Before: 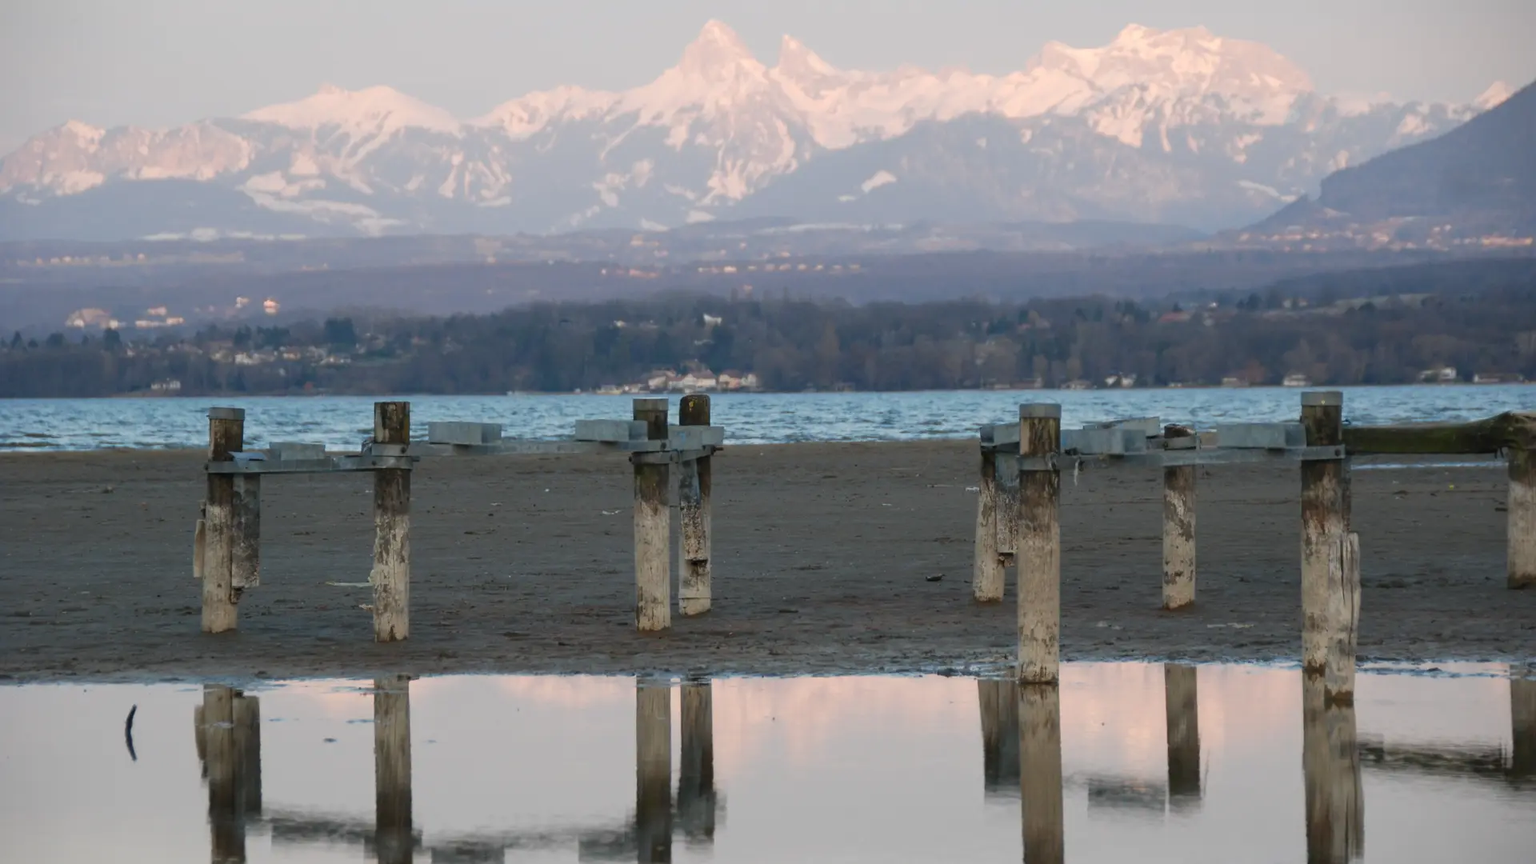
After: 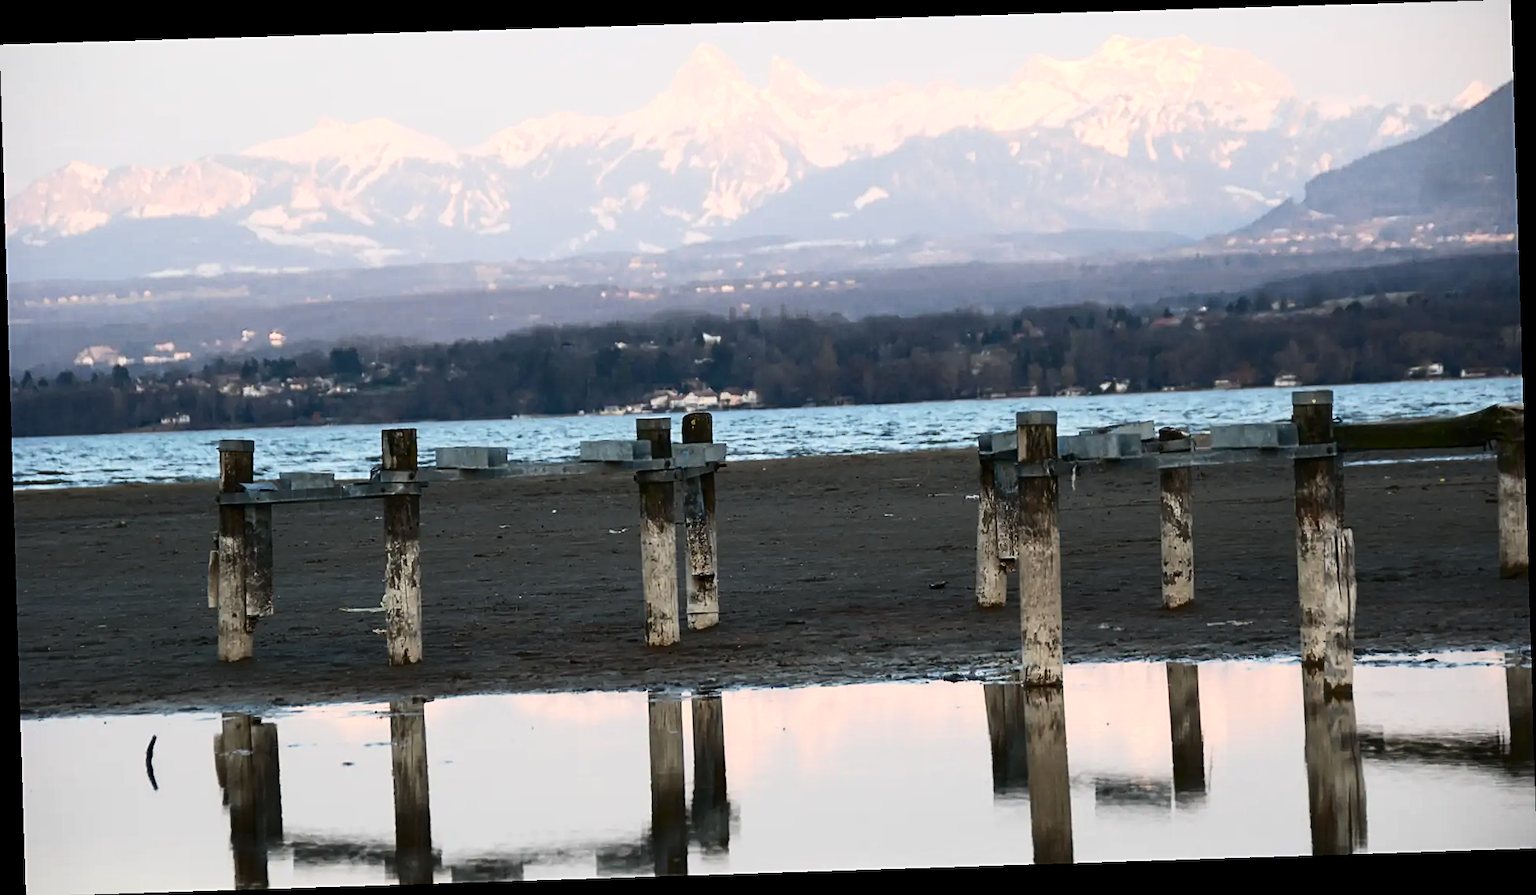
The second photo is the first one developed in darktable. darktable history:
sharpen: on, module defaults
contrast brightness saturation: contrast 0.28
tone equalizer: -8 EV -0.417 EV, -7 EV -0.389 EV, -6 EV -0.333 EV, -5 EV -0.222 EV, -3 EV 0.222 EV, -2 EV 0.333 EV, -1 EV 0.389 EV, +0 EV 0.417 EV, edges refinement/feathering 500, mask exposure compensation -1.57 EV, preserve details no
rotate and perspective: rotation -1.77°, lens shift (horizontal) 0.004, automatic cropping off
